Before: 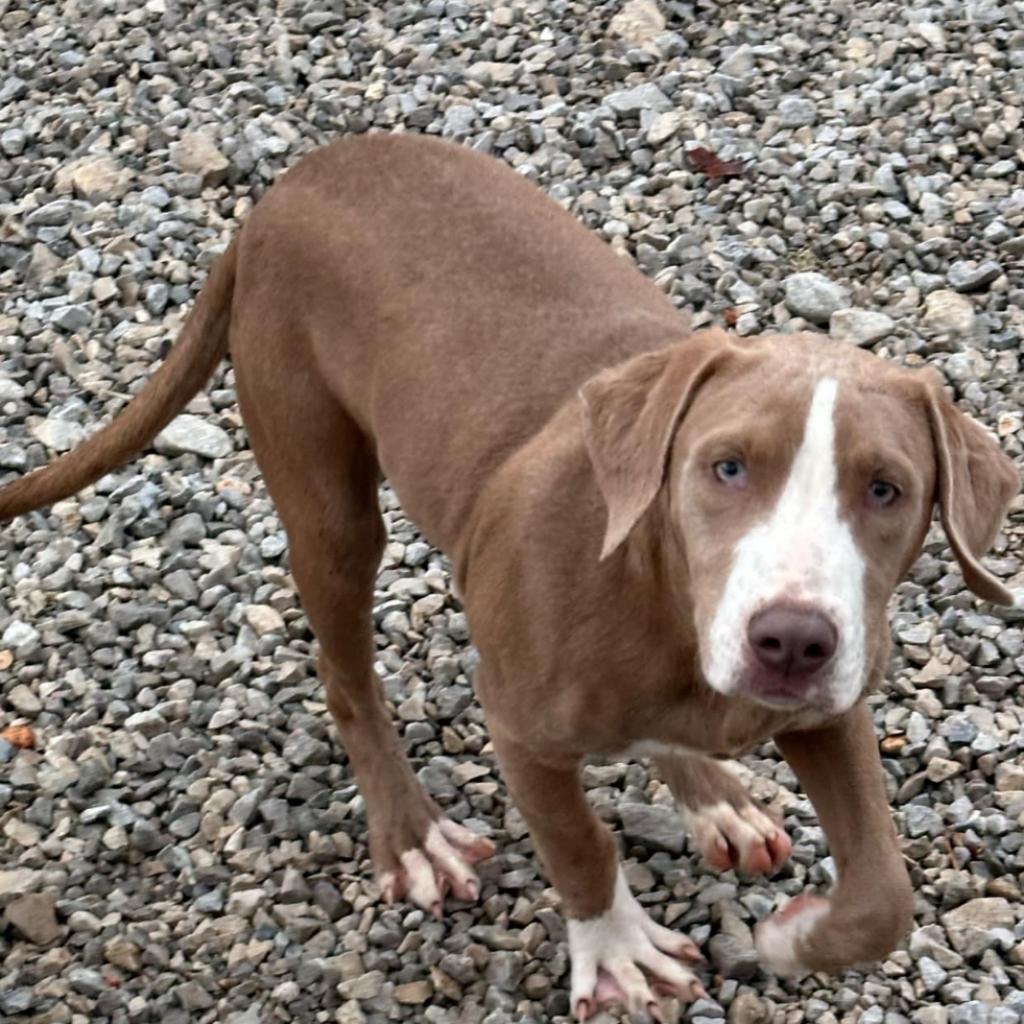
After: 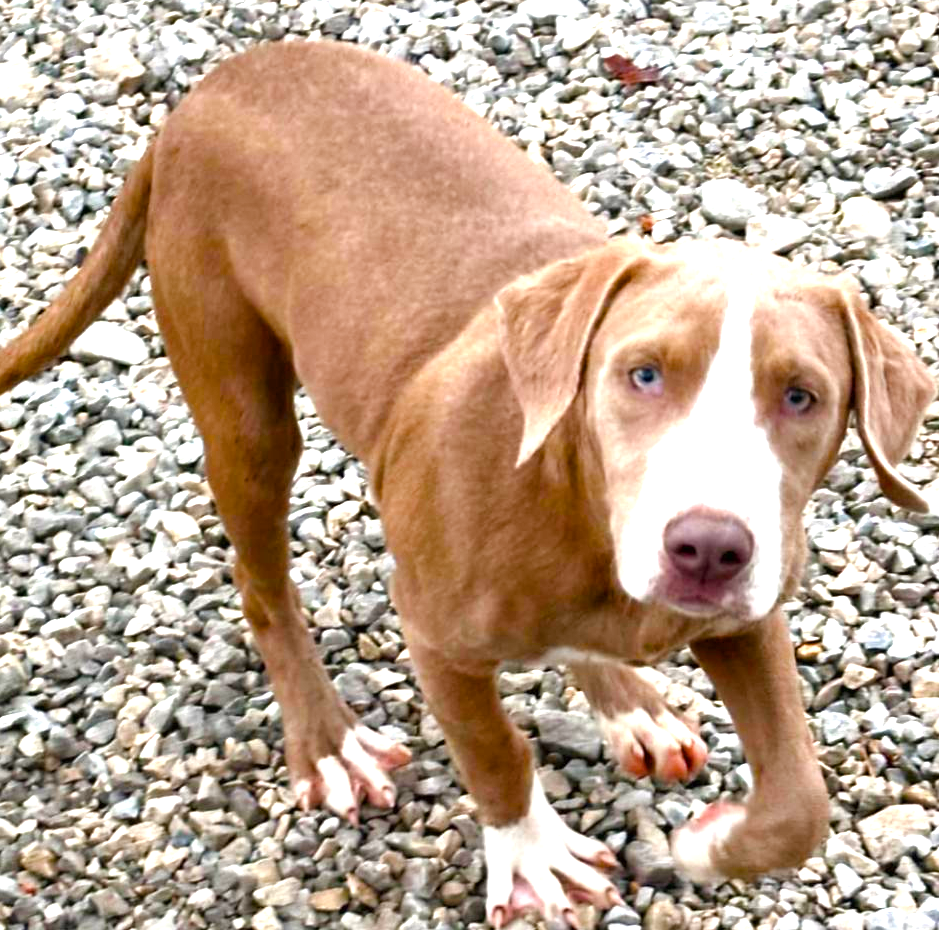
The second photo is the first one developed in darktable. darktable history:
color balance rgb: power › hue 309.79°, perceptual saturation grading › global saturation 40.81%, perceptual saturation grading › highlights -25.005%, perceptual saturation grading › mid-tones 34.956%, perceptual saturation grading › shadows 35.271%, perceptual brilliance grading › global brilliance 11.192%
crop and rotate: left 8.296%, top 9.146%
exposure: black level correction 0, exposure 0.893 EV, compensate highlight preservation false
